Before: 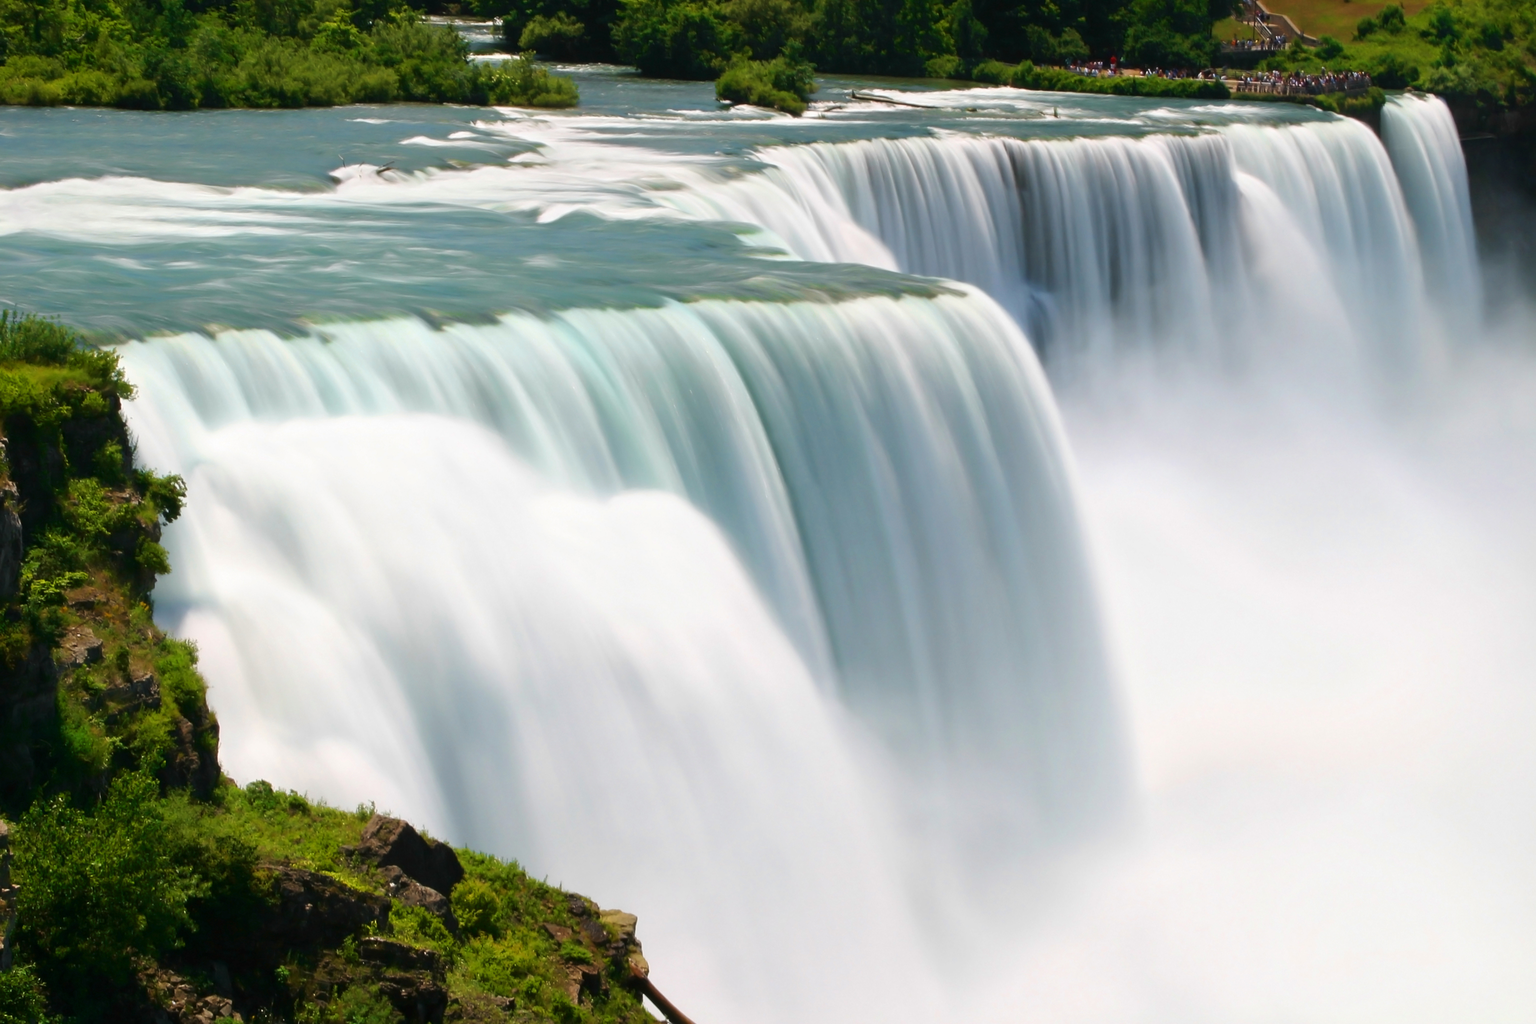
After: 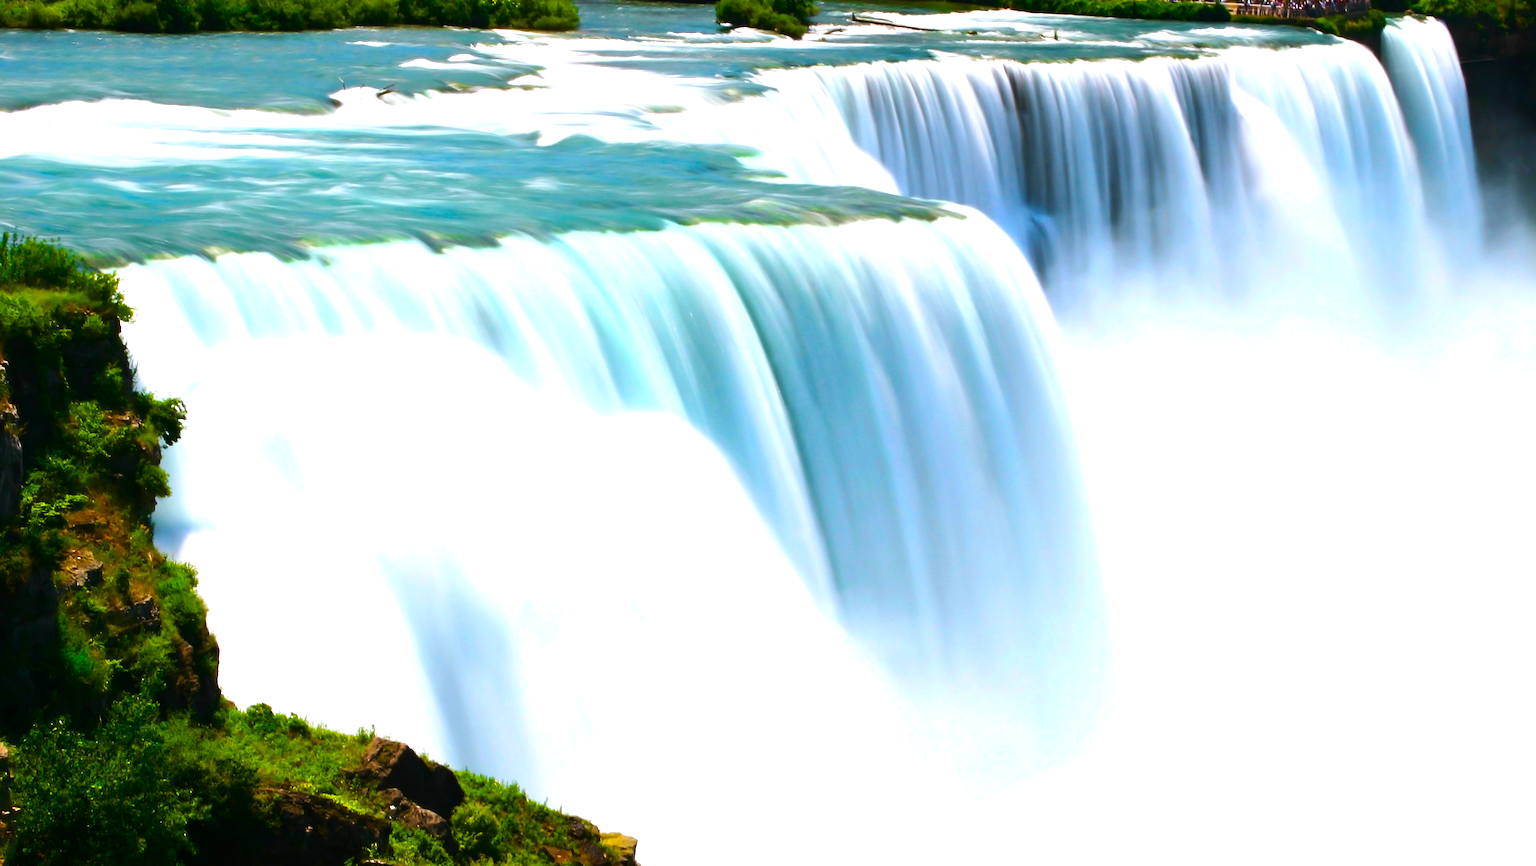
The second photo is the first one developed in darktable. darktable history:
contrast brightness saturation: saturation 0.481
exposure: black level correction 0, exposure 0 EV, compensate highlight preservation false
tone equalizer: -8 EV -0.728 EV, -7 EV -0.711 EV, -6 EV -0.636 EV, -5 EV -0.362 EV, -3 EV 0.382 EV, -2 EV 0.6 EV, -1 EV 0.676 EV, +0 EV 0.735 EV, edges refinement/feathering 500, mask exposure compensation -1.57 EV, preserve details no
crop: top 7.594%, bottom 7.804%
color balance rgb: shadows lift › hue 86.95°, highlights gain › luminance 16.635%, highlights gain › chroma 2.839%, highlights gain › hue 262.91°, perceptual saturation grading › global saturation 25.03%
